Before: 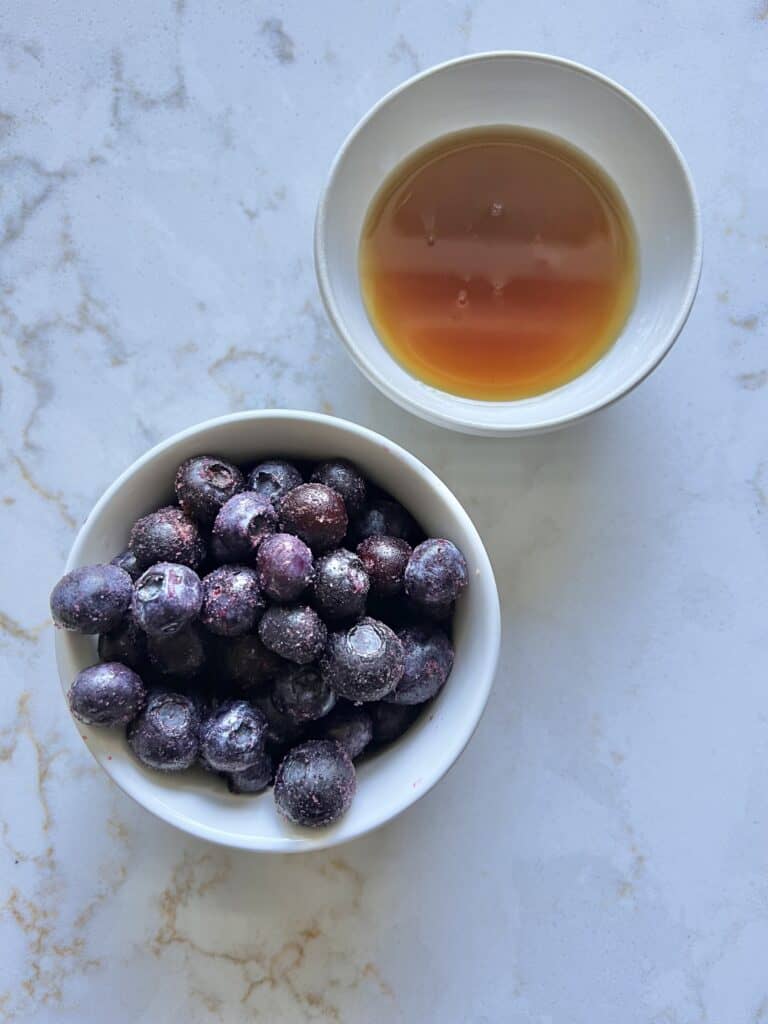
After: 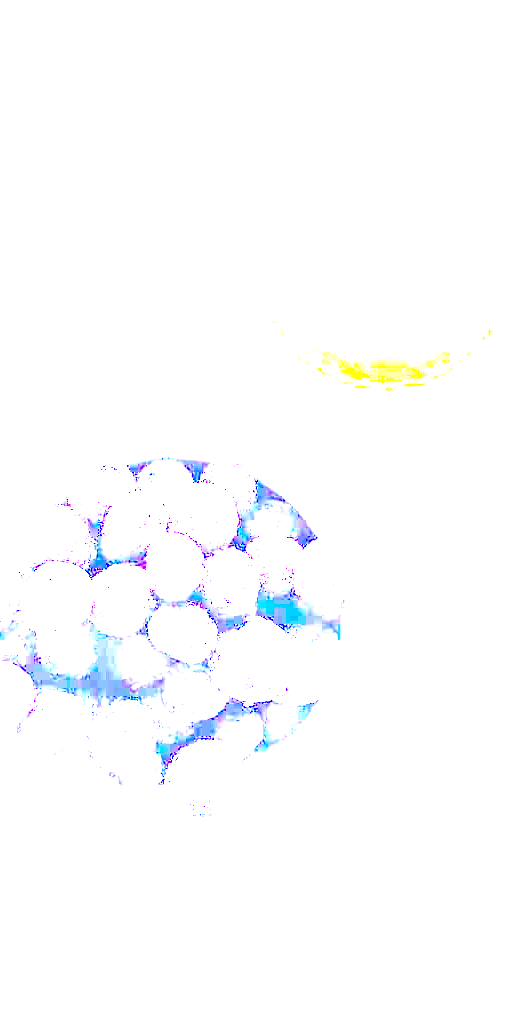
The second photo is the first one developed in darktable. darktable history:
crop and rotate: left 14.385%, right 18.948%
exposure: exposure 8 EV, compensate highlight preservation false
